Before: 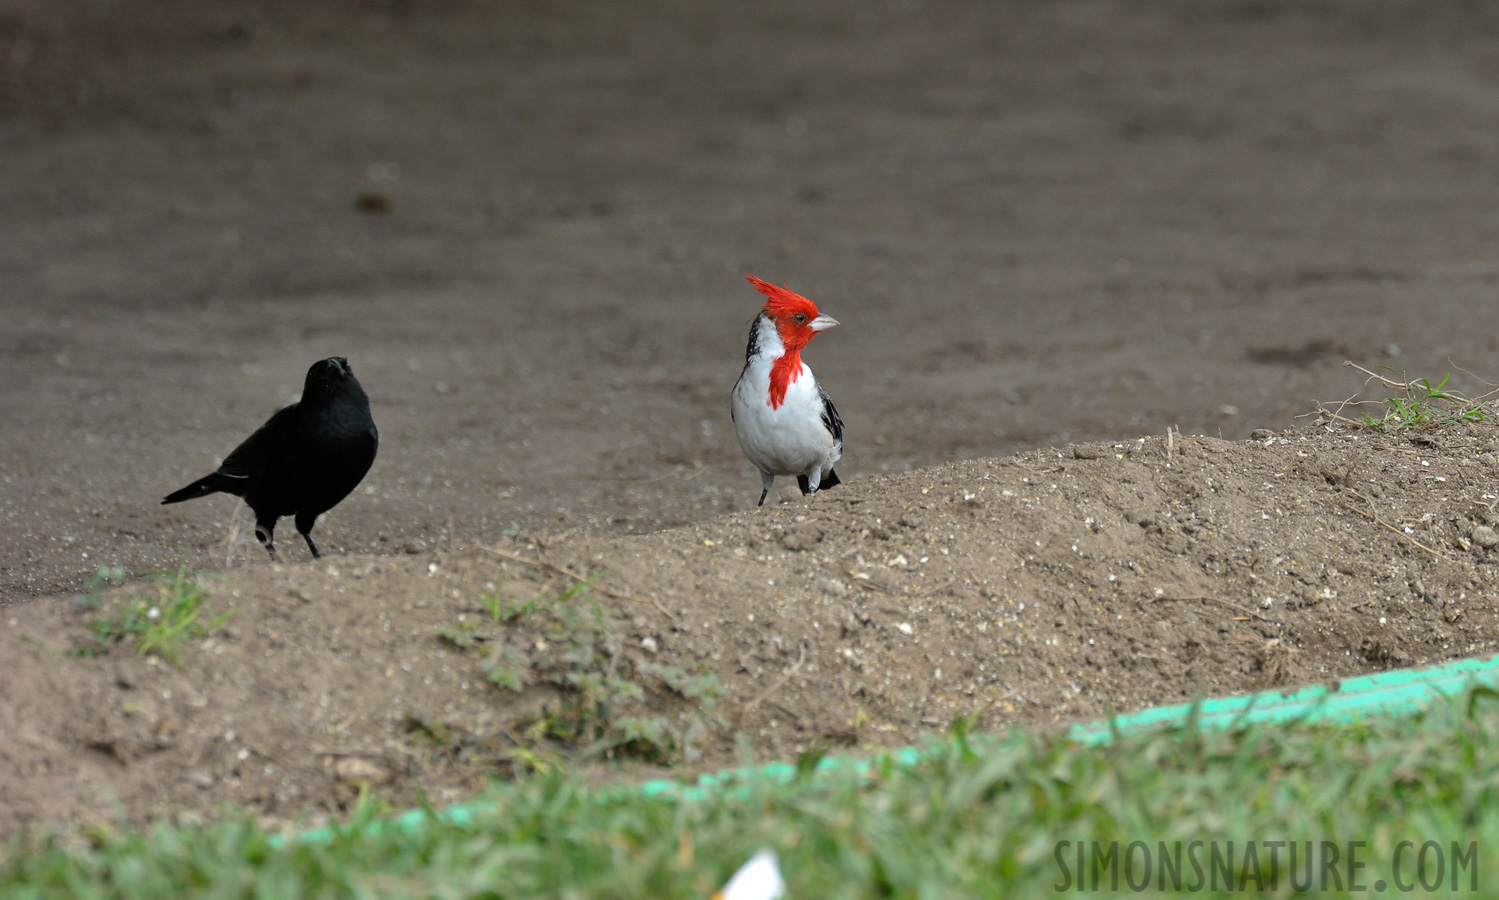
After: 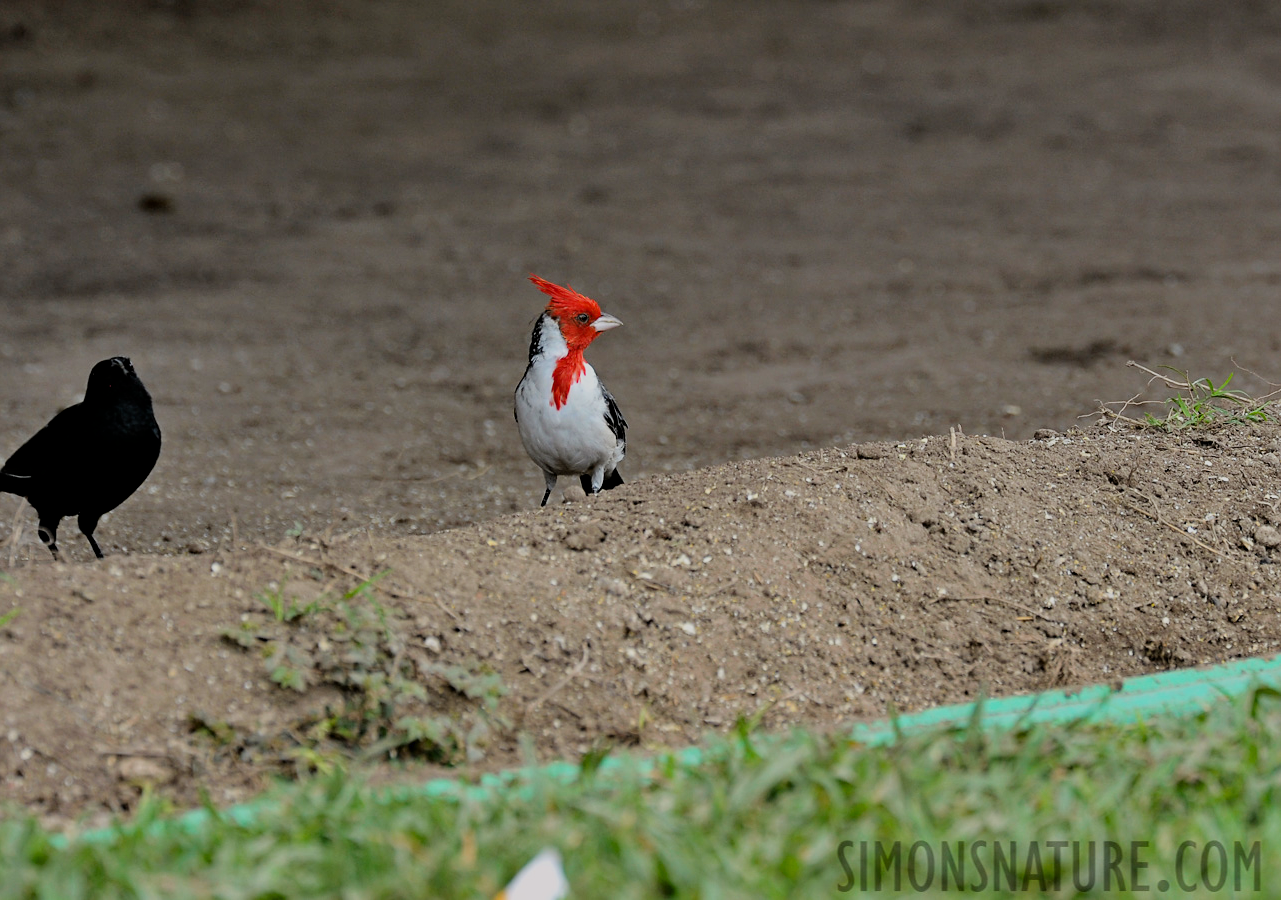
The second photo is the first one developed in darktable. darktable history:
crop and rotate: left 14.514%
contrast equalizer: y [[0.6 ×6], [0.55 ×6], [0 ×6], [0 ×6], [0 ×6]], mix 0.202
filmic rgb: black relative exposure -7.12 EV, white relative exposure 5.35 EV, threshold 5.97 EV, hardness 3.02, enable highlight reconstruction true
sharpen: amount 0.216
haze removal: adaptive false
